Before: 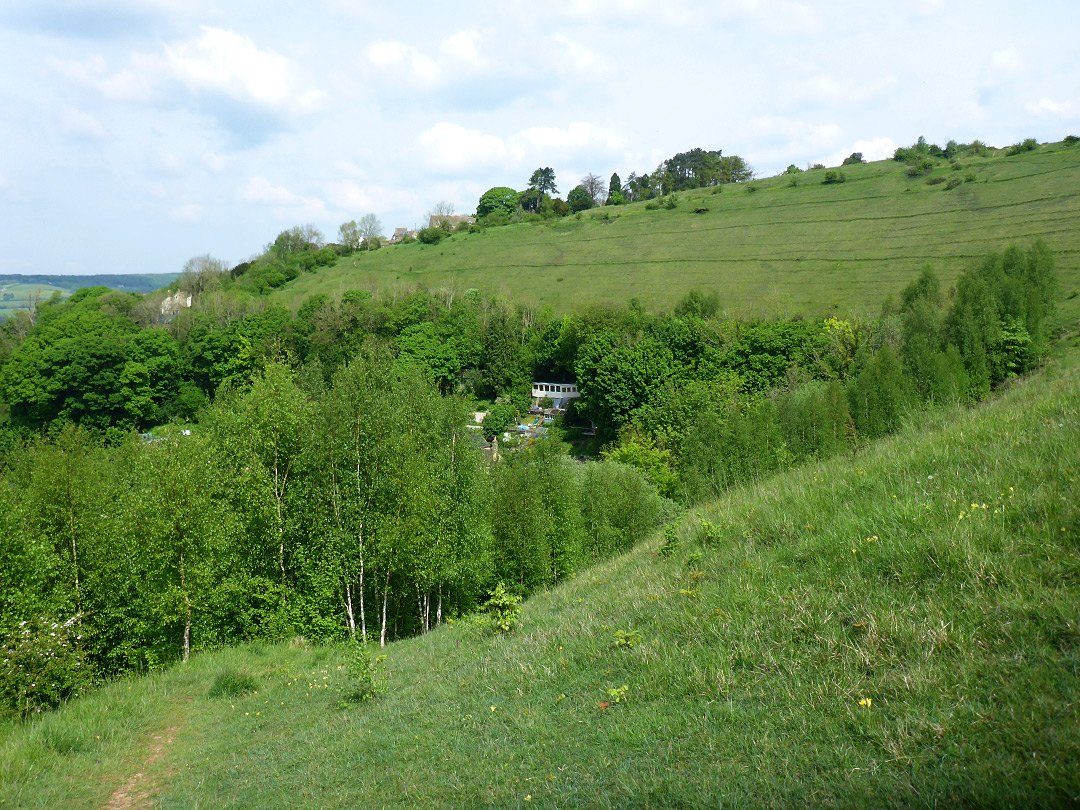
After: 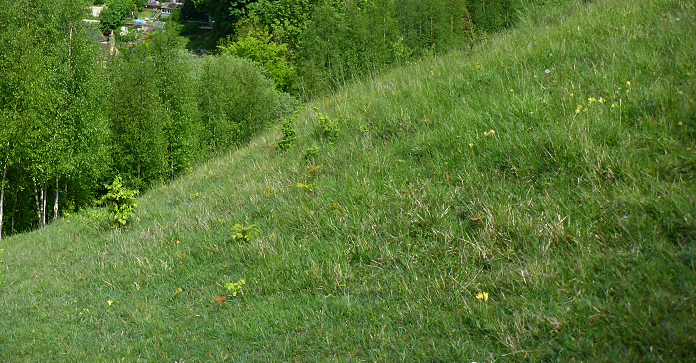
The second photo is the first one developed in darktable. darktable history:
crop and rotate: left 35.509%, top 50.238%, bottom 4.934%
vignetting: fall-off start 97.23%, saturation -0.024, center (-0.033, -0.042), width/height ratio 1.179, unbound false
